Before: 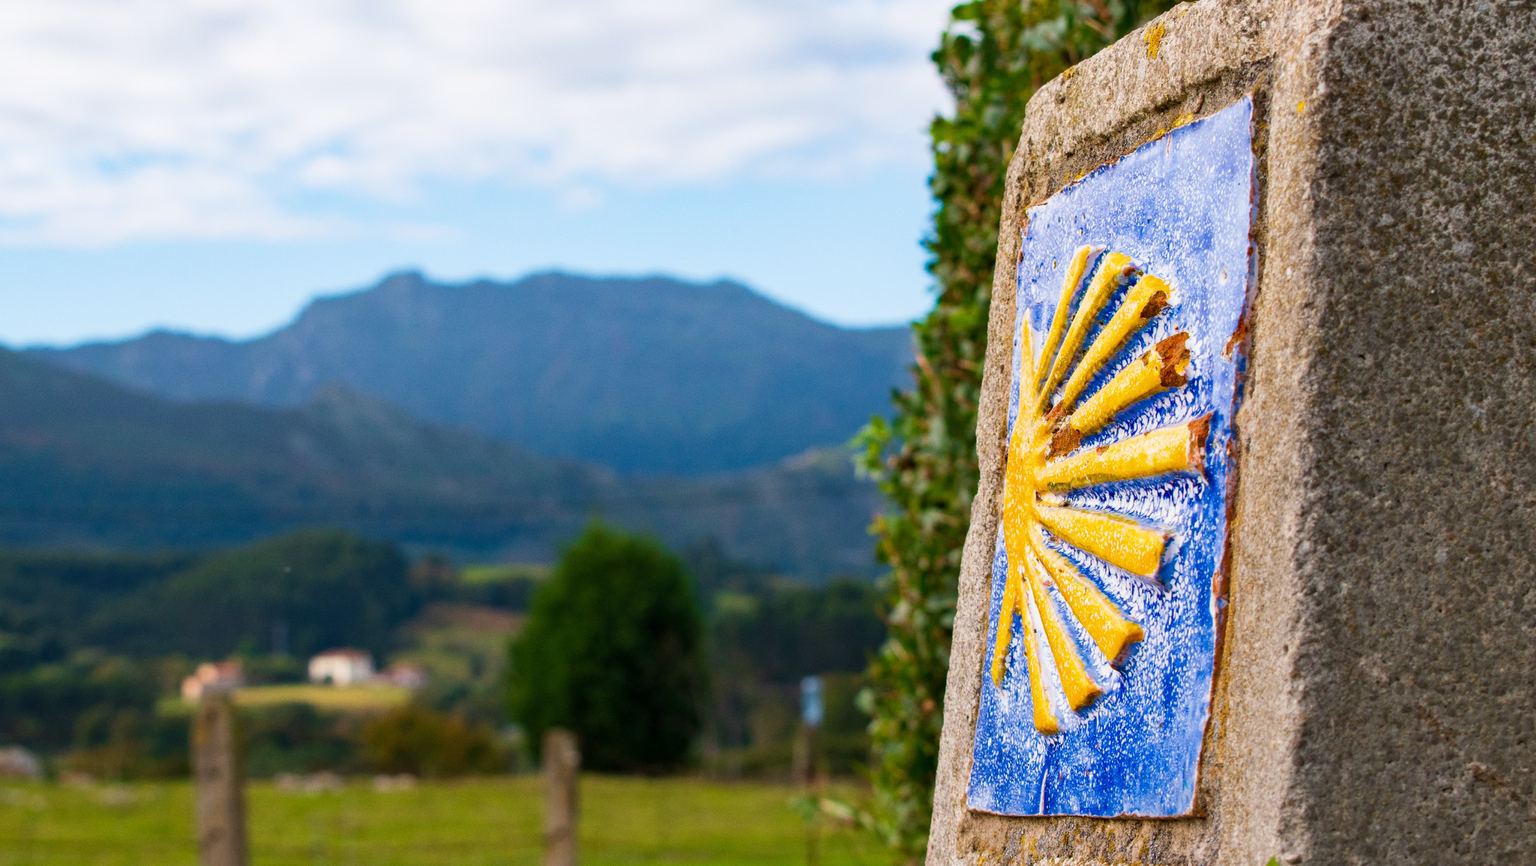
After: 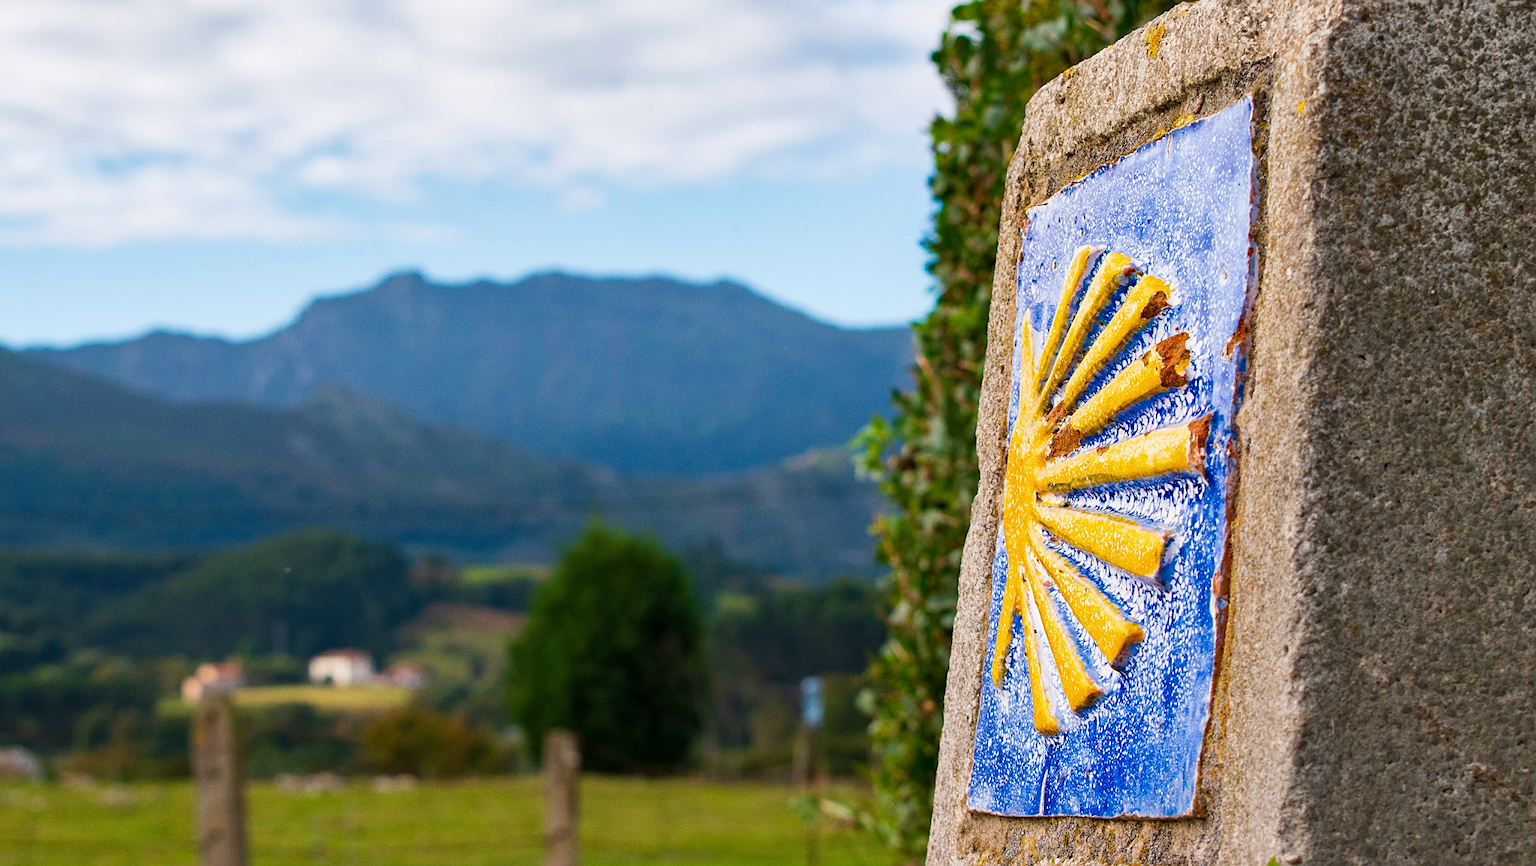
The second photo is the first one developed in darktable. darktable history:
shadows and highlights: radius 337.17, shadows 29.01, soften with gaussian
sharpen: on, module defaults
